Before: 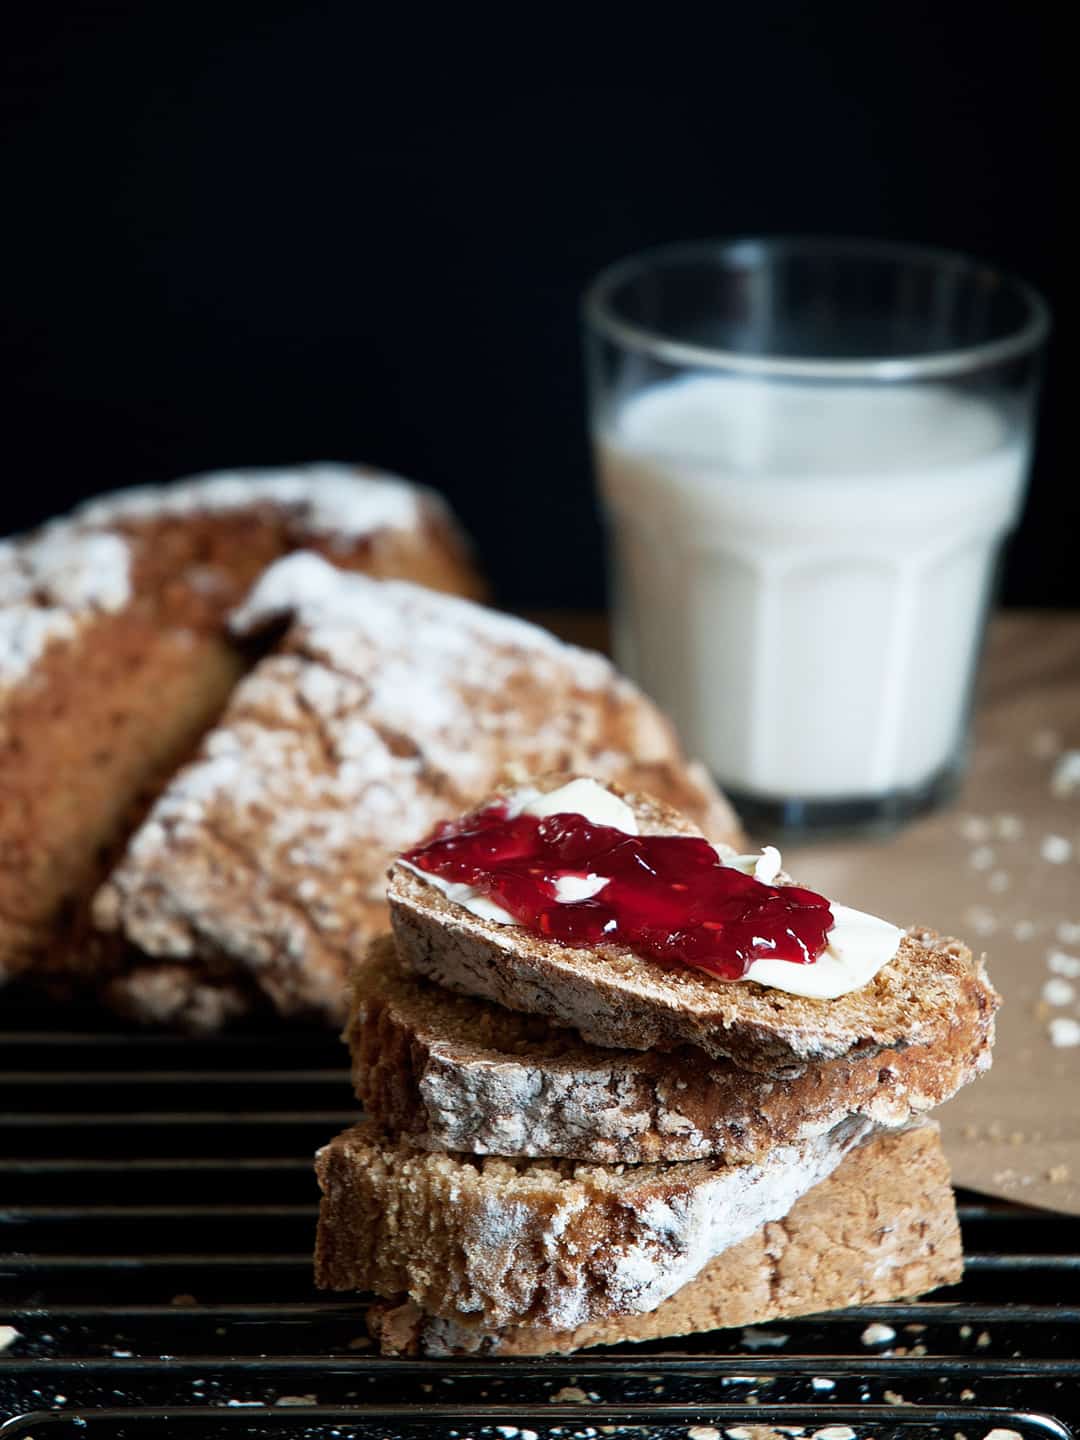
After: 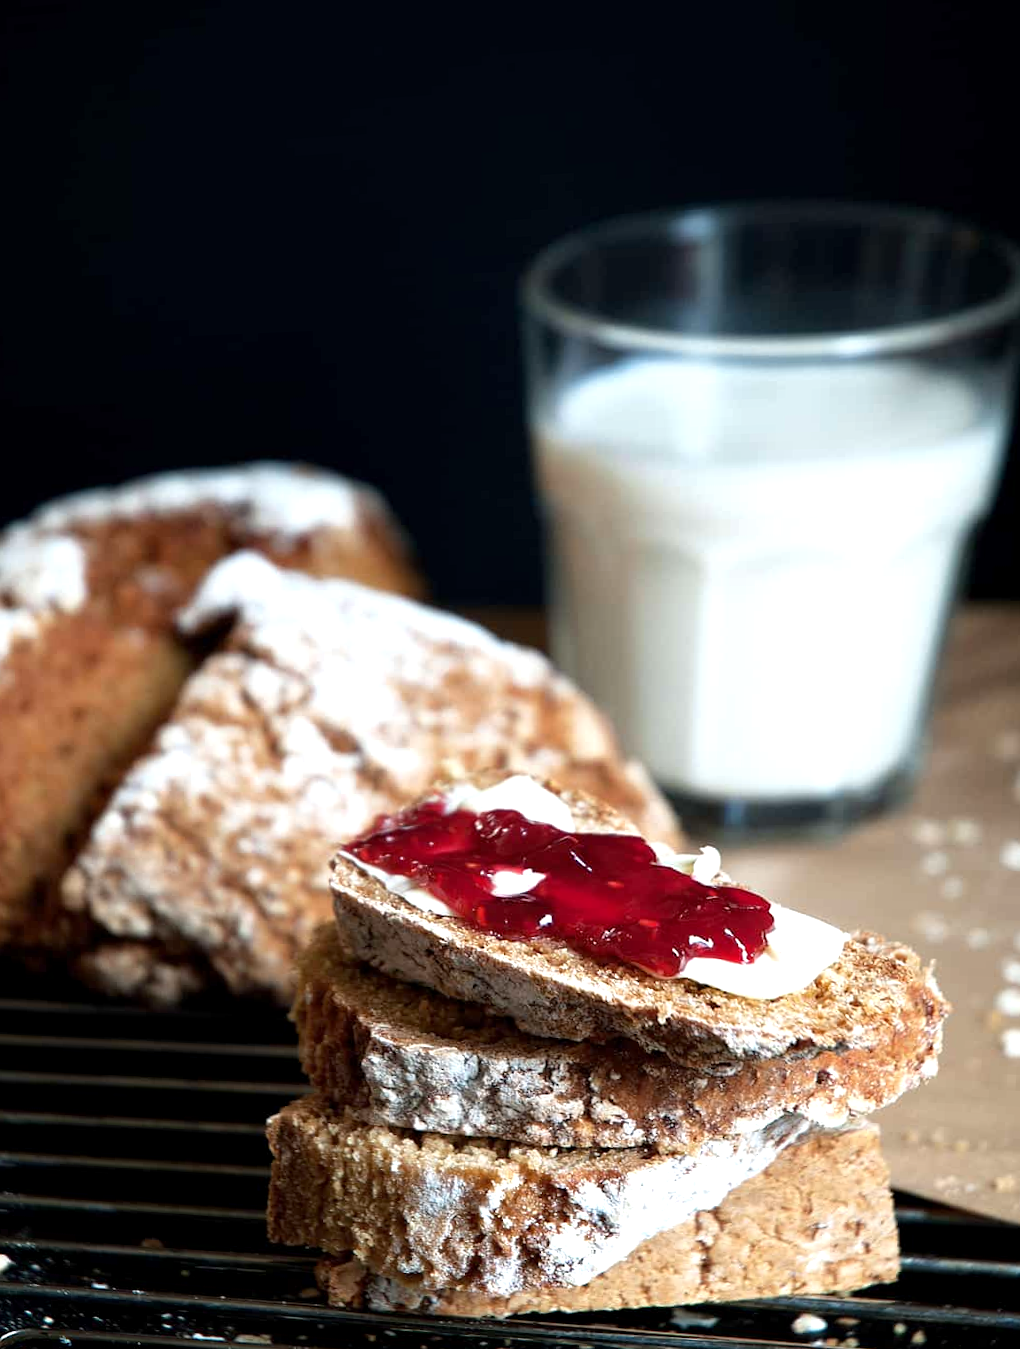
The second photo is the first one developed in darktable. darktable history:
exposure: black level correction 0.001, exposure 0.5 EV, compensate exposure bias true, compensate highlight preservation false
rotate and perspective: rotation 0.062°, lens shift (vertical) 0.115, lens shift (horizontal) -0.133, crop left 0.047, crop right 0.94, crop top 0.061, crop bottom 0.94
